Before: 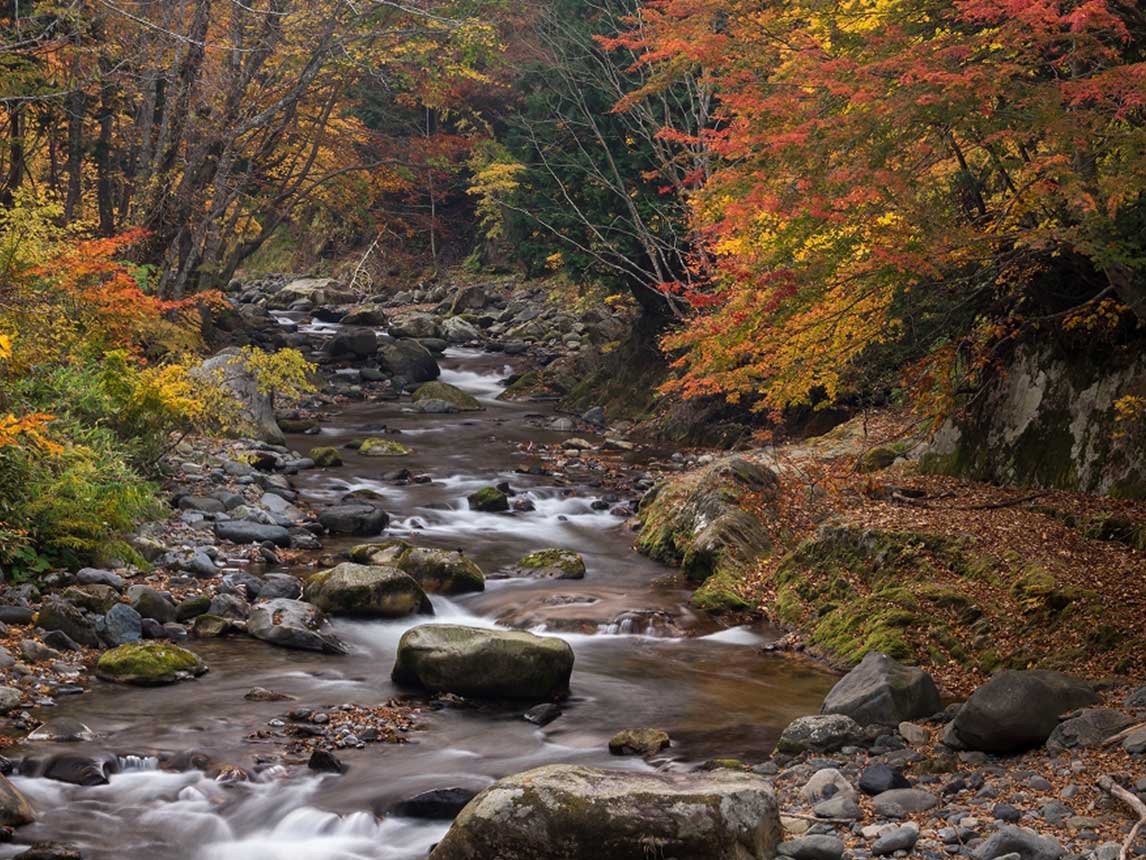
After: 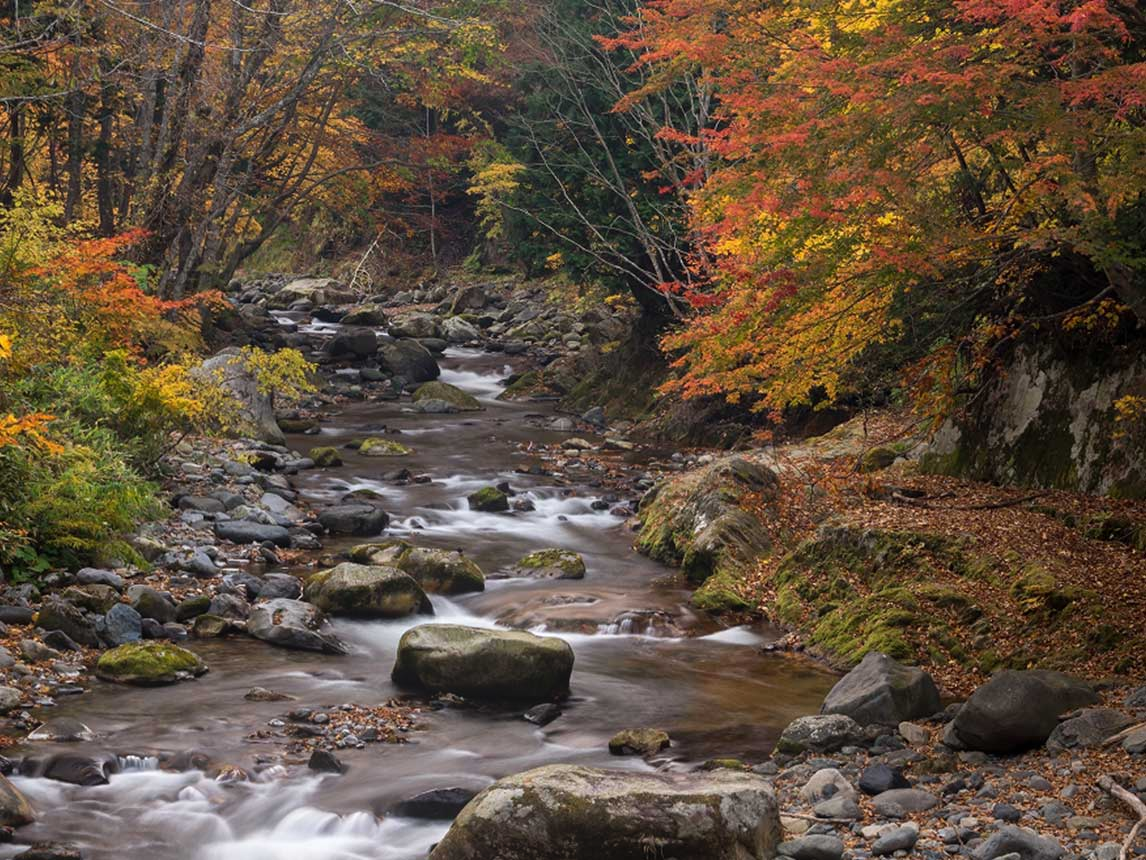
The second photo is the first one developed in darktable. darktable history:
bloom: on, module defaults
base curve: exposure shift 0, preserve colors none
